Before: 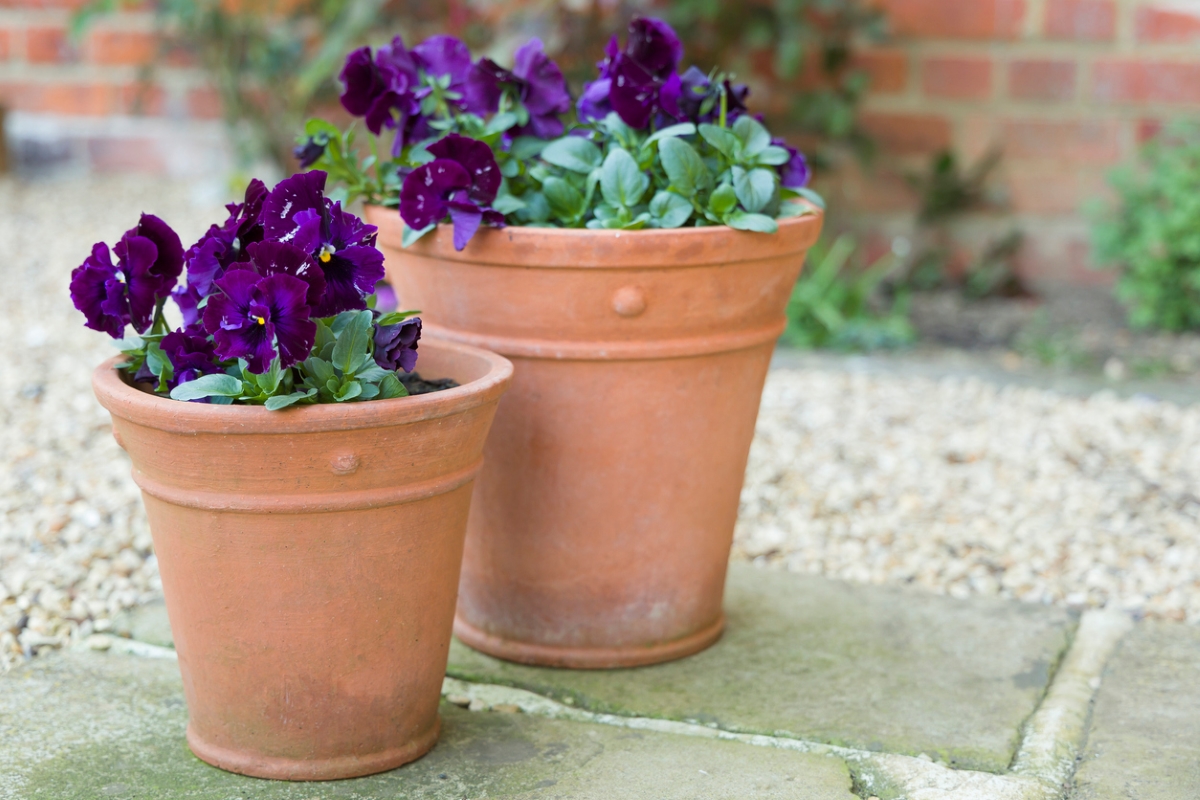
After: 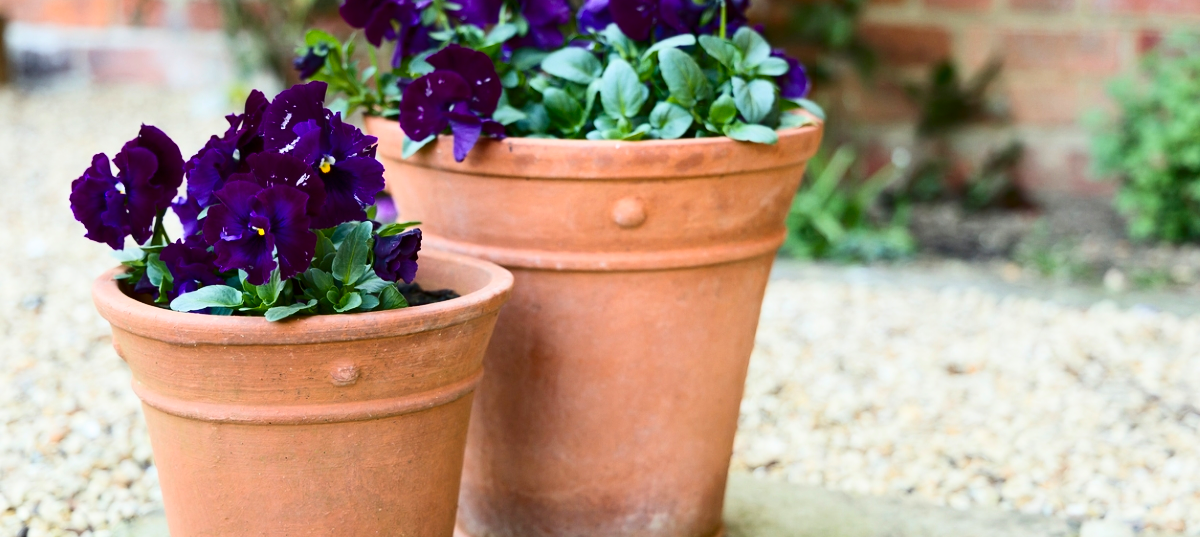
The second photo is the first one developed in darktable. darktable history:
tone equalizer: on, module defaults
crop: top 11.17%, bottom 21.705%
contrast brightness saturation: contrast 0.317, brightness -0.076, saturation 0.167
